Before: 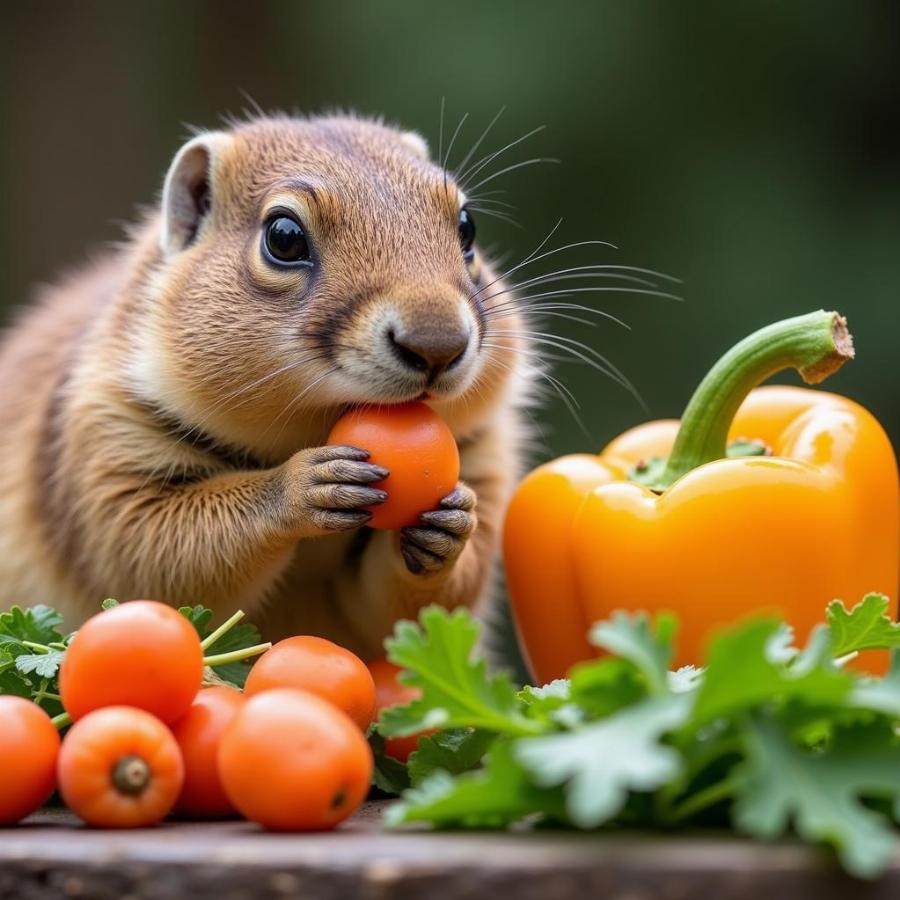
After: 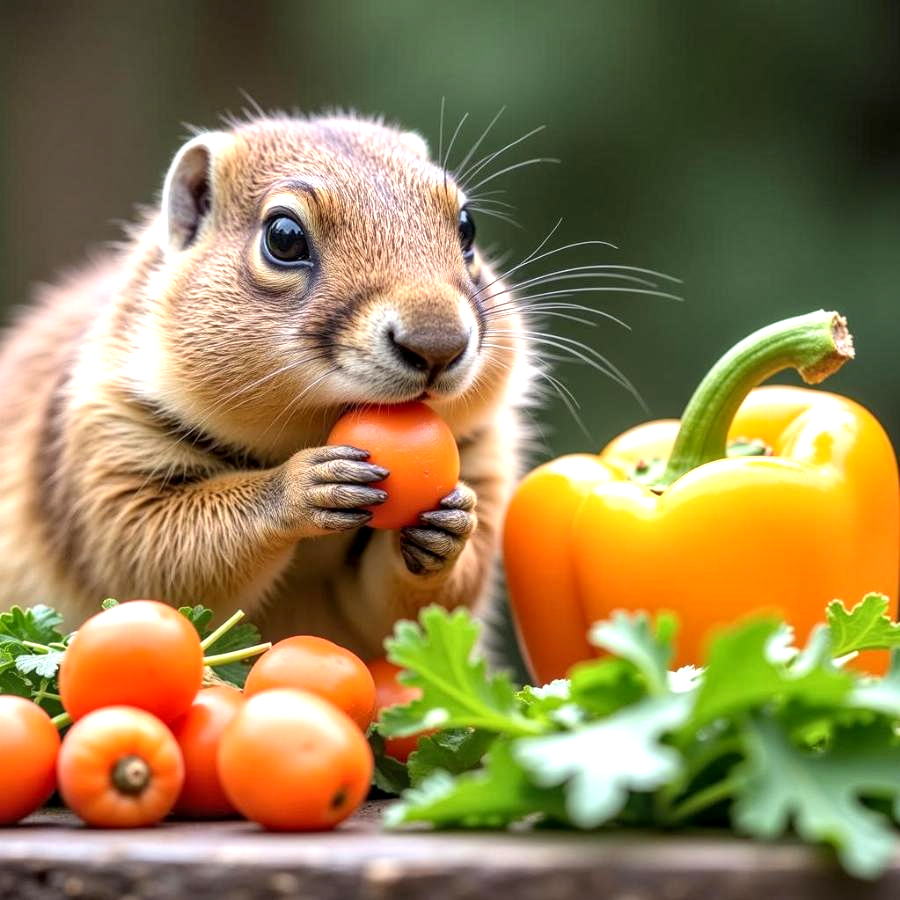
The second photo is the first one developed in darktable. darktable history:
local contrast: detail 130%
exposure: exposure 0.7 EV, compensate highlight preservation false
